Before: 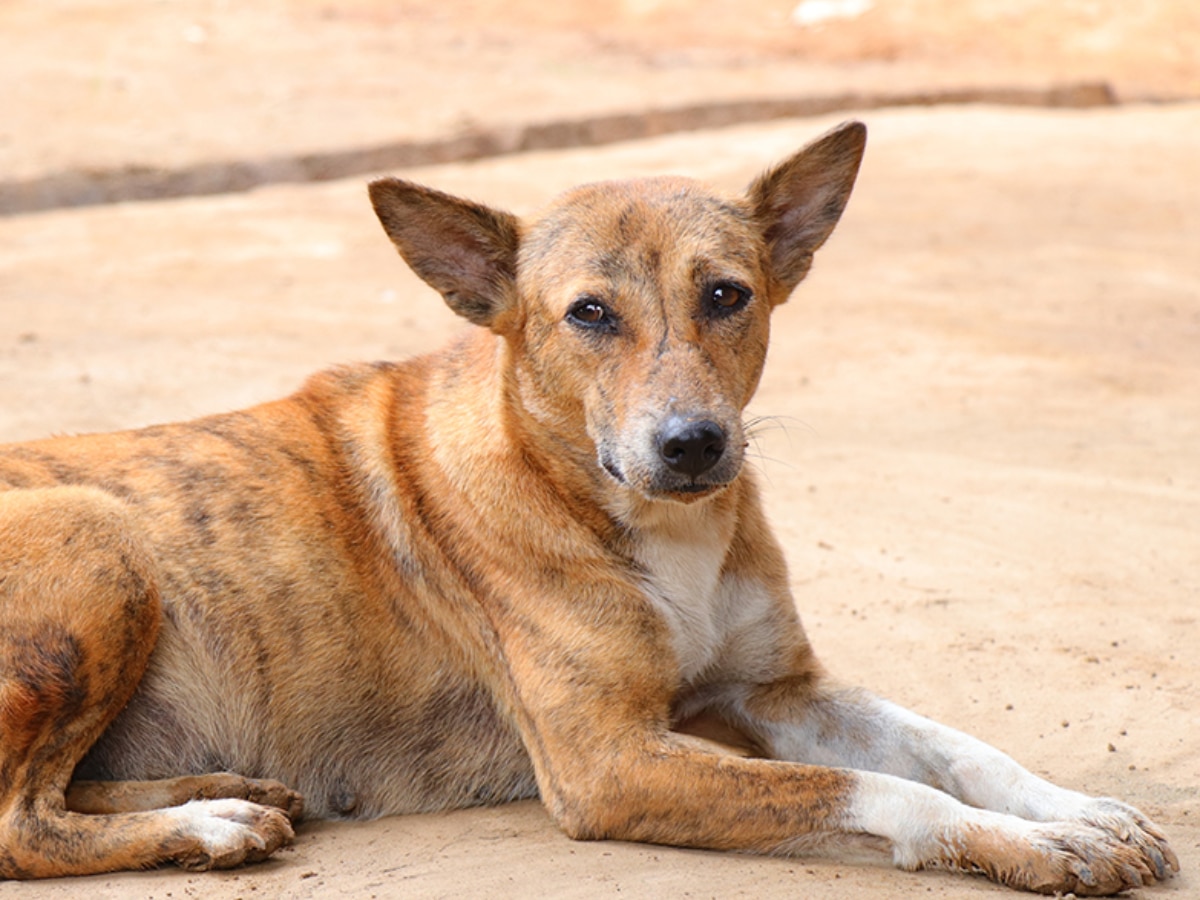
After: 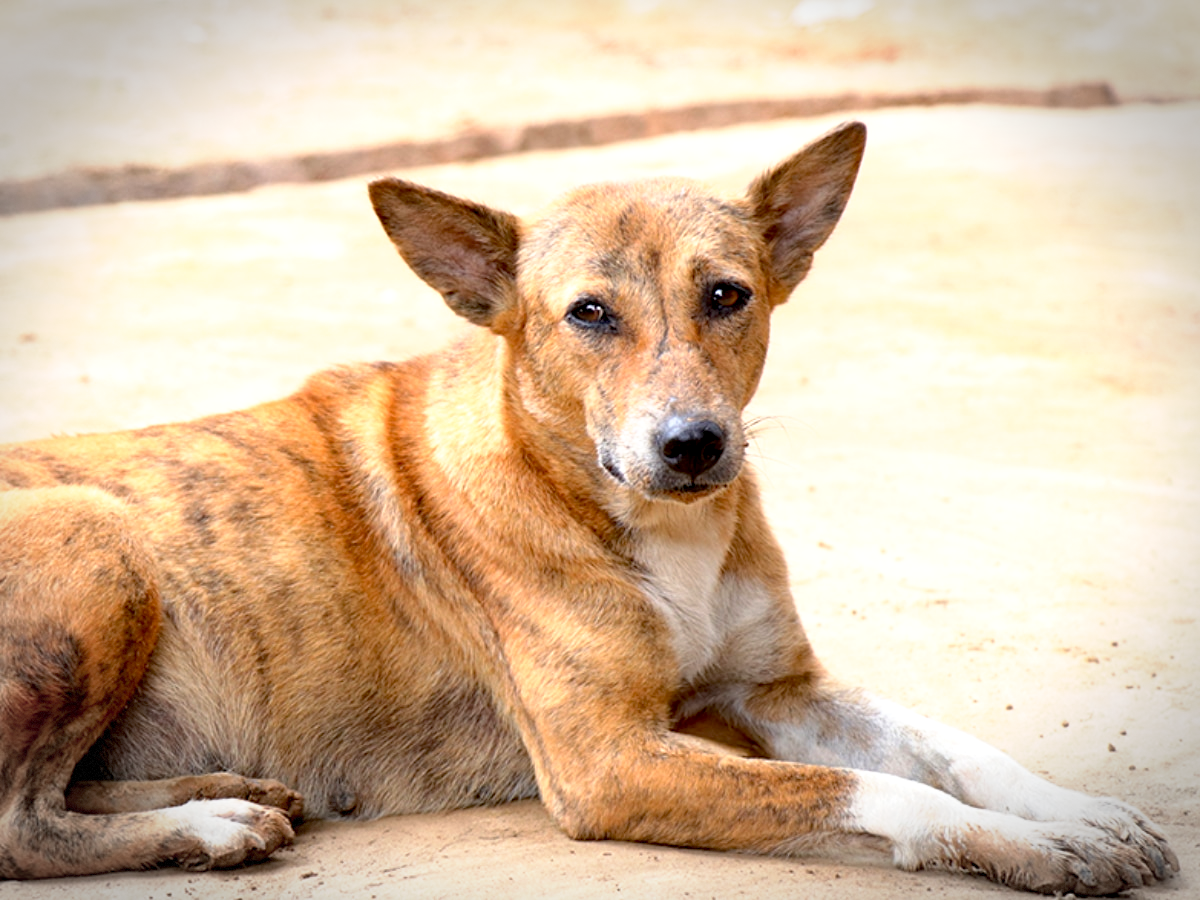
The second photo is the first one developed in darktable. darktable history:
exposure: exposure 0.344 EV, compensate exposure bias true, compensate highlight preservation false
base curve: curves: ch0 [(0.017, 0) (0.425, 0.441) (0.844, 0.933) (1, 1)], preserve colors none
vignetting: automatic ratio true, dithering 8-bit output
